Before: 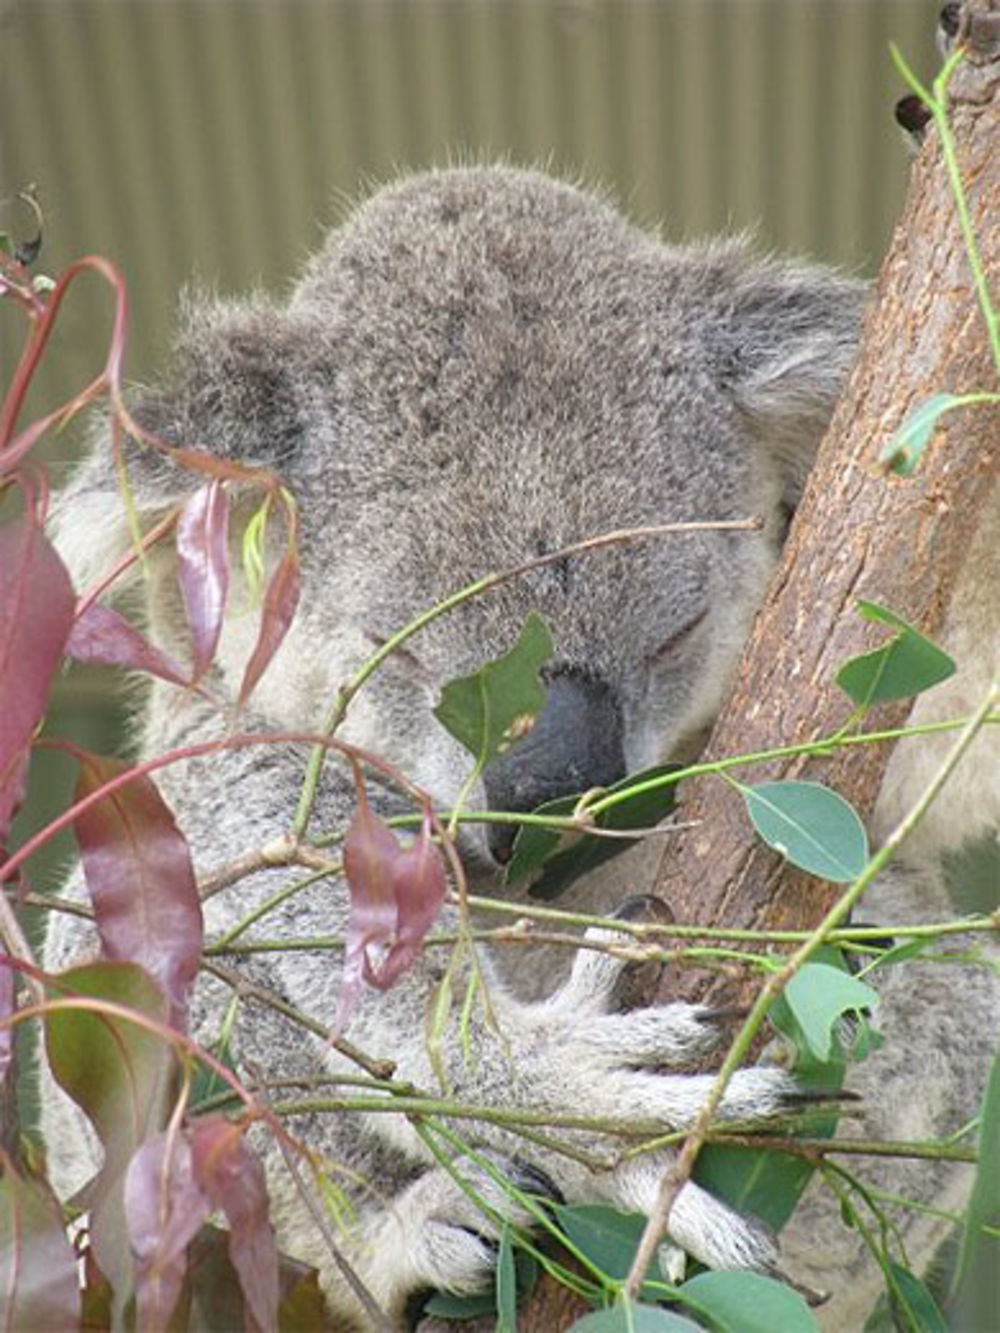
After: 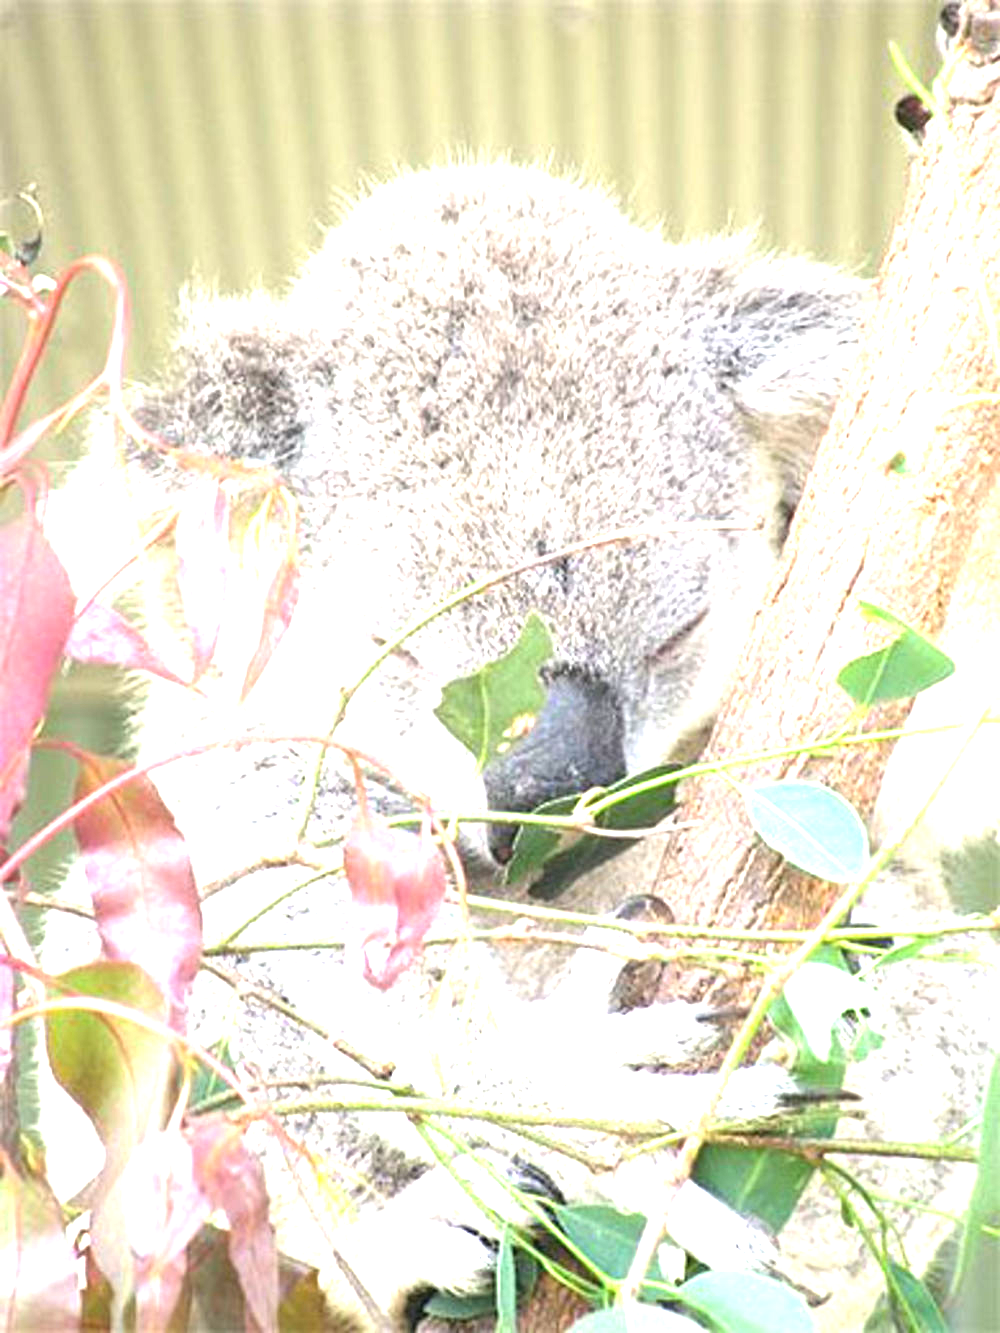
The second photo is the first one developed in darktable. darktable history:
exposure: black level correction 0, exposure 1.478 EV, compensate highlight preservation false
tone equalizer: -8 EV -0.426 EV, -7 EV -0.388 EV, -6 EV -0.32 EV, -5 EV -0.259 EV, -3 EV 0.227 EV, -2 EV 0.35 EV, -1 EV 0.386 EV, +0 EV 0.43 EV, mask exposure compensation -0.506 EV
